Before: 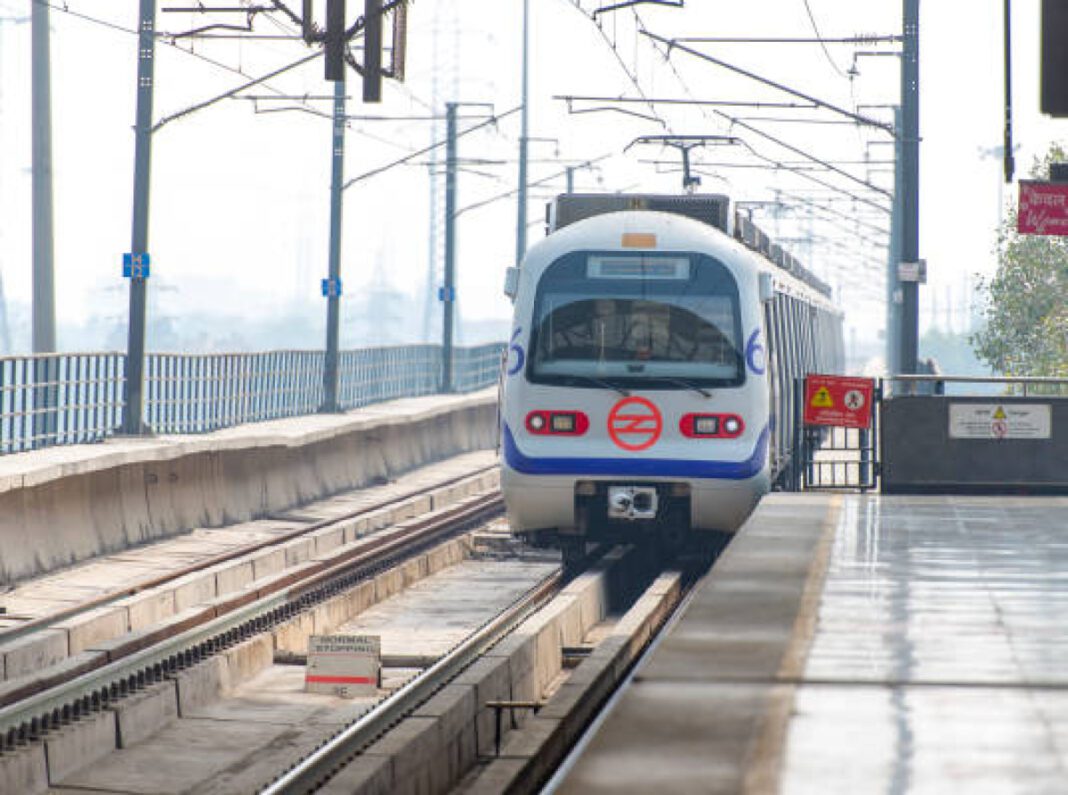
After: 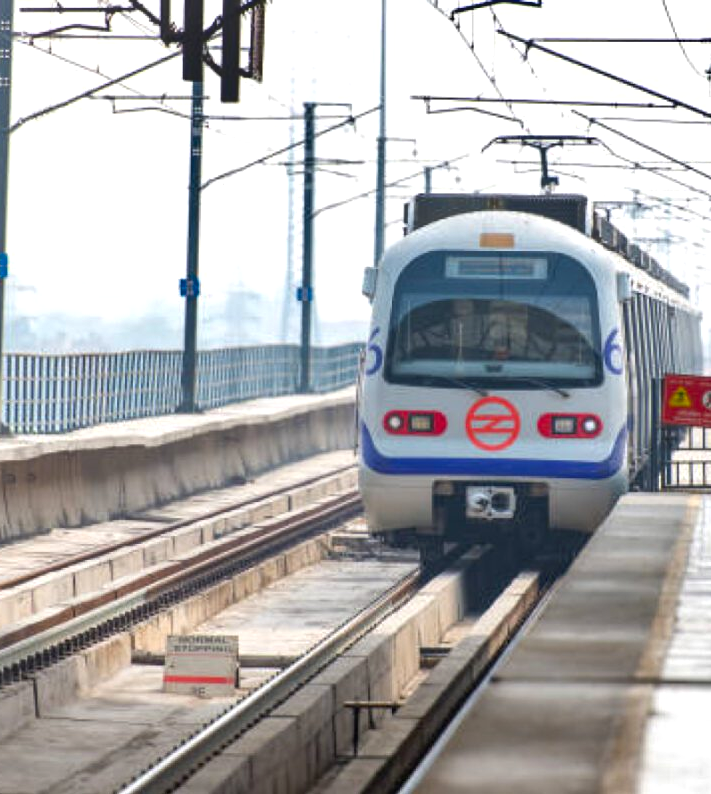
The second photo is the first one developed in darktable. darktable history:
shadows and highlights: soften with gaussian
crop and rotate: left 13.343%, right 20.013%
exposure: exposure 0.202 EV, compensate highlight preservation false
